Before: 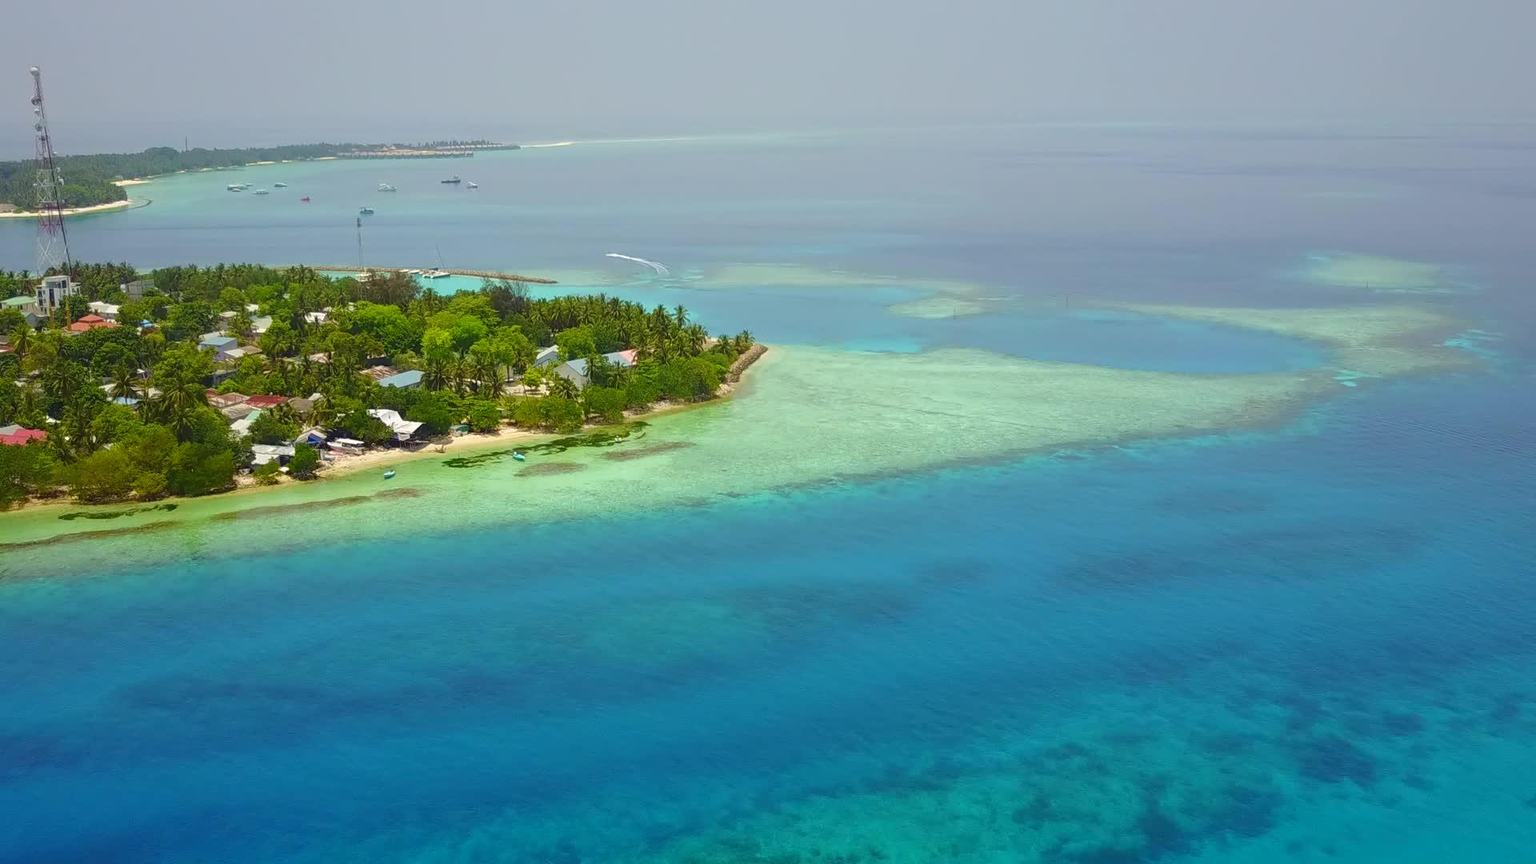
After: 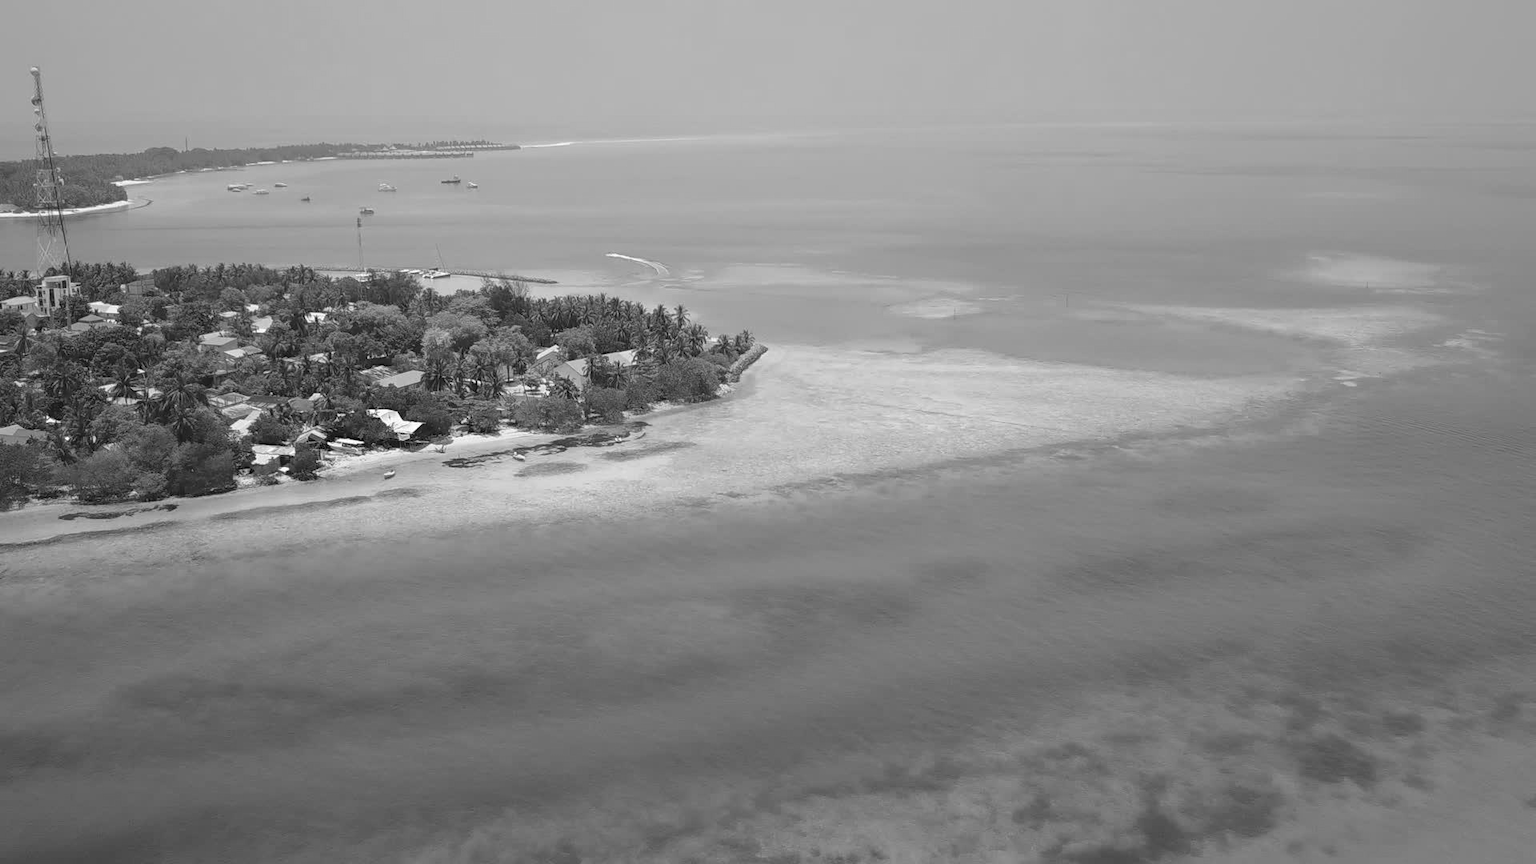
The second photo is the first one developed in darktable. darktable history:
white balance: red 0.986, blue 1.01
contrast brightness saturation: saturation -1
